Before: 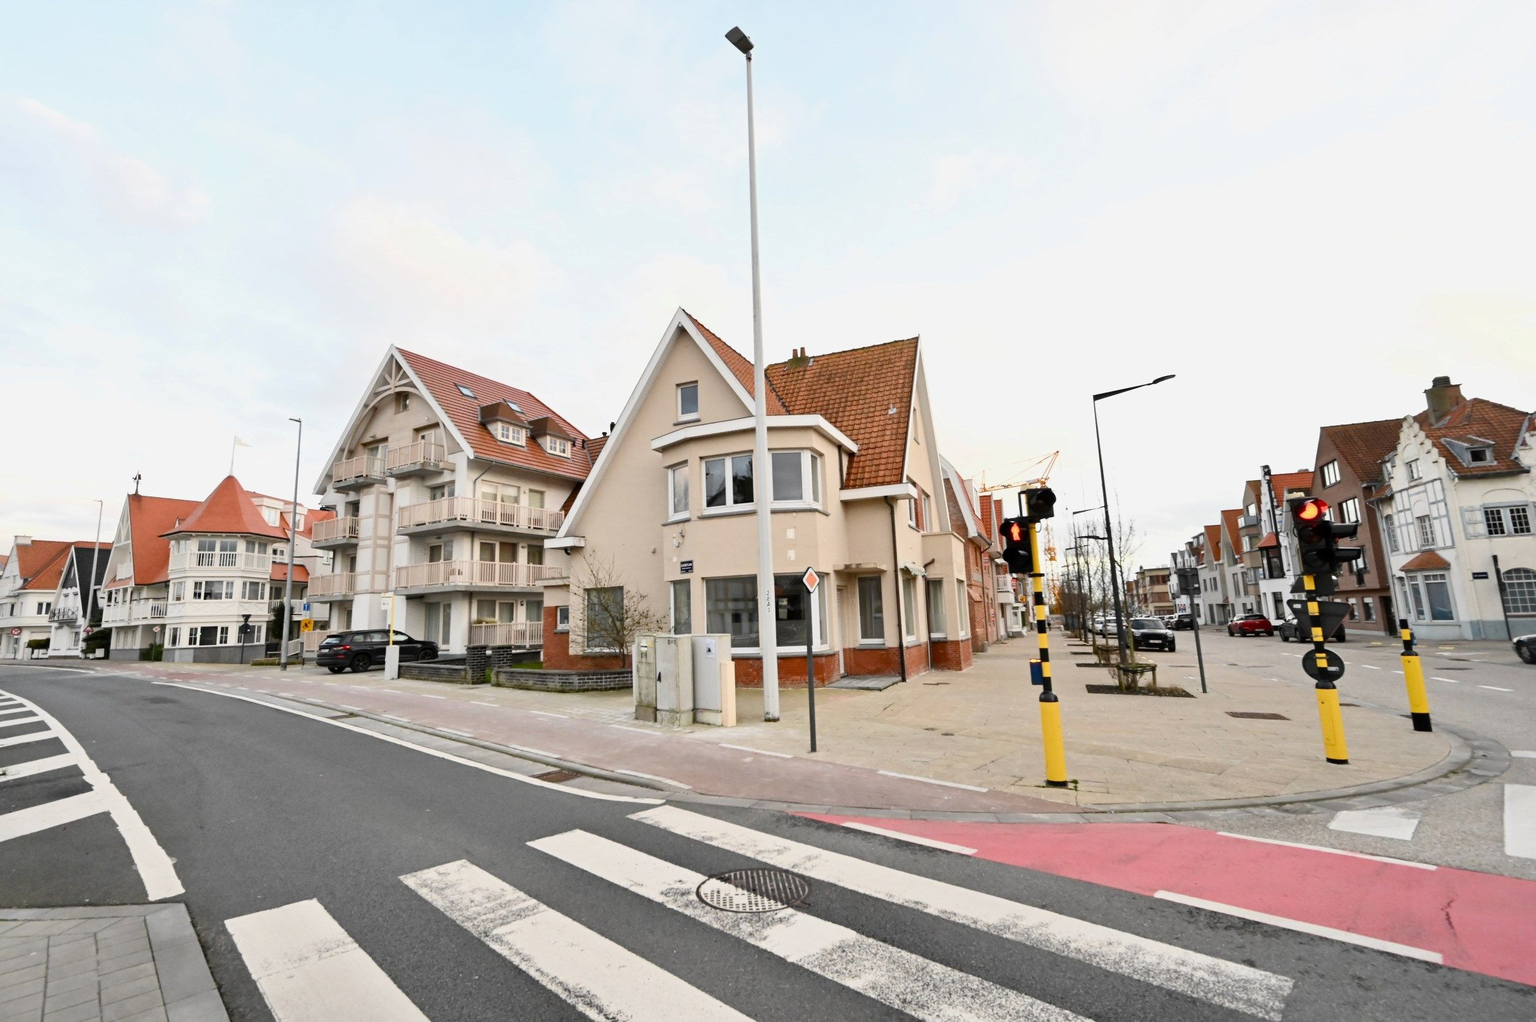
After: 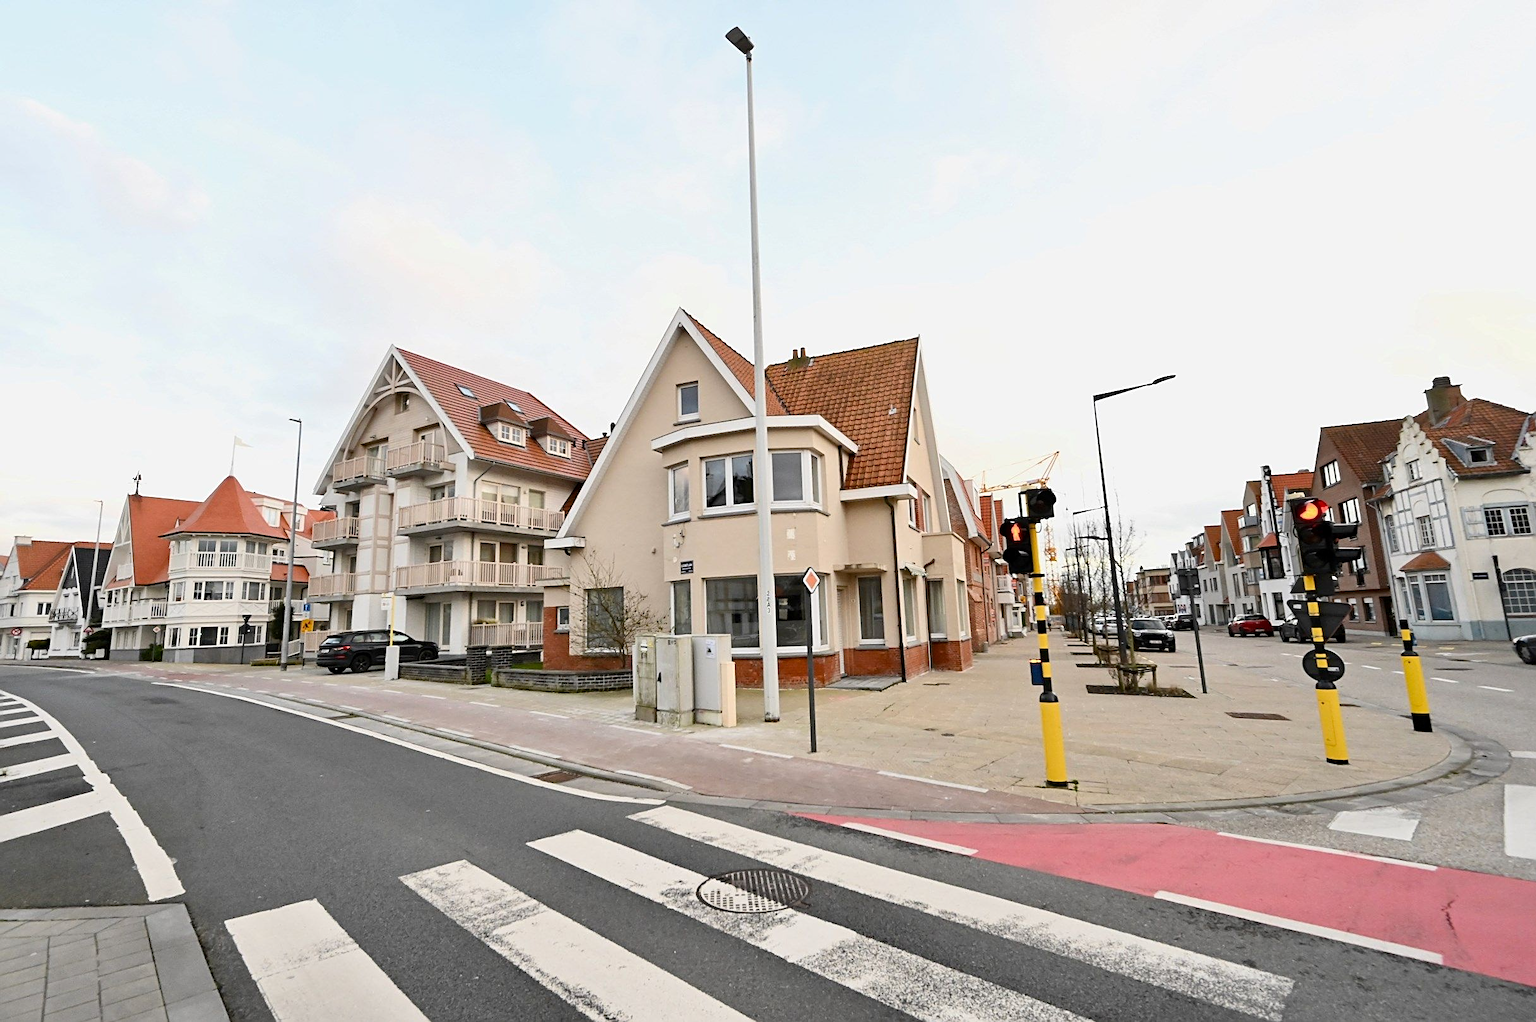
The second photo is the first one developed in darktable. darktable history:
sharpen: on, module defaults
haze removal: strength 0.096, compatibility mode true, adaptive false
